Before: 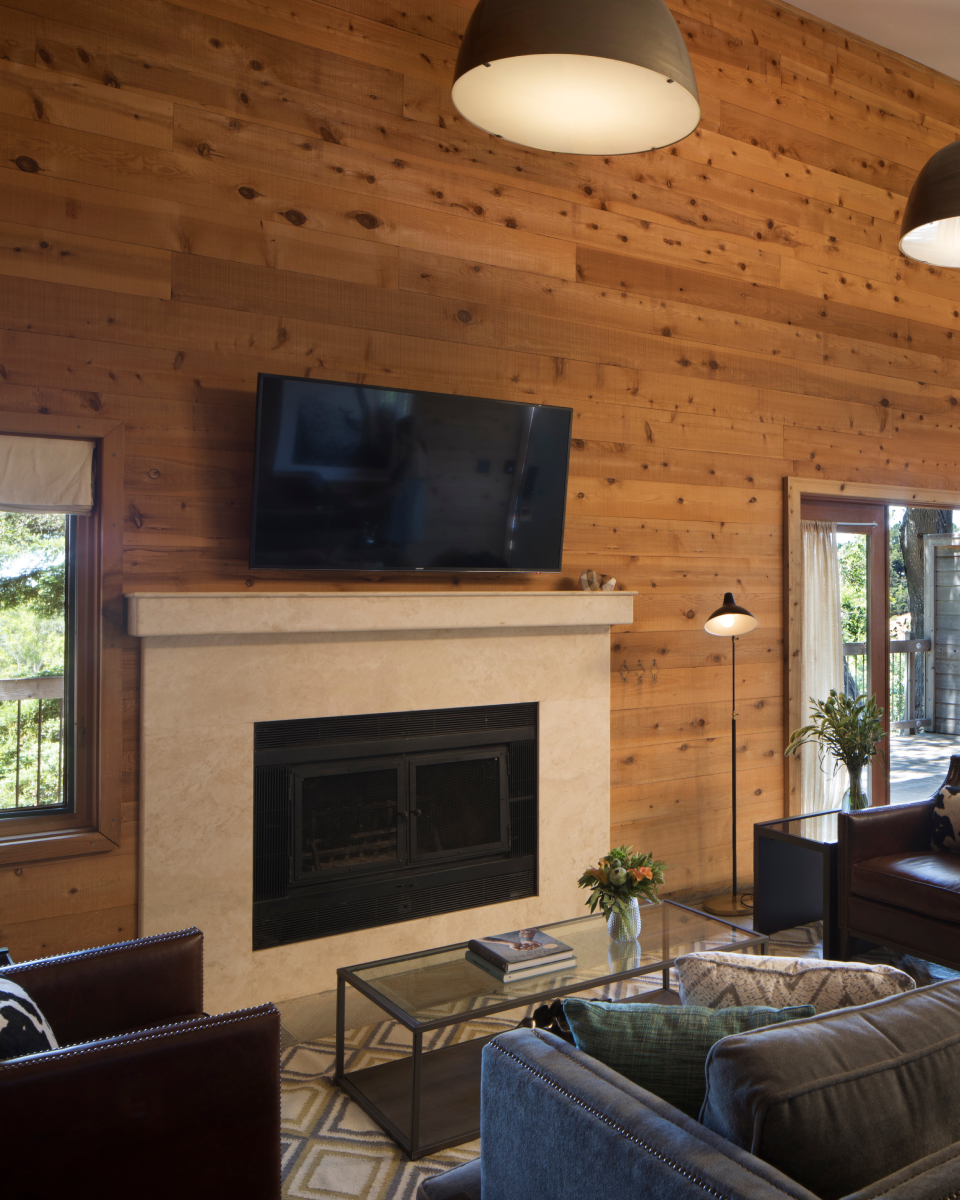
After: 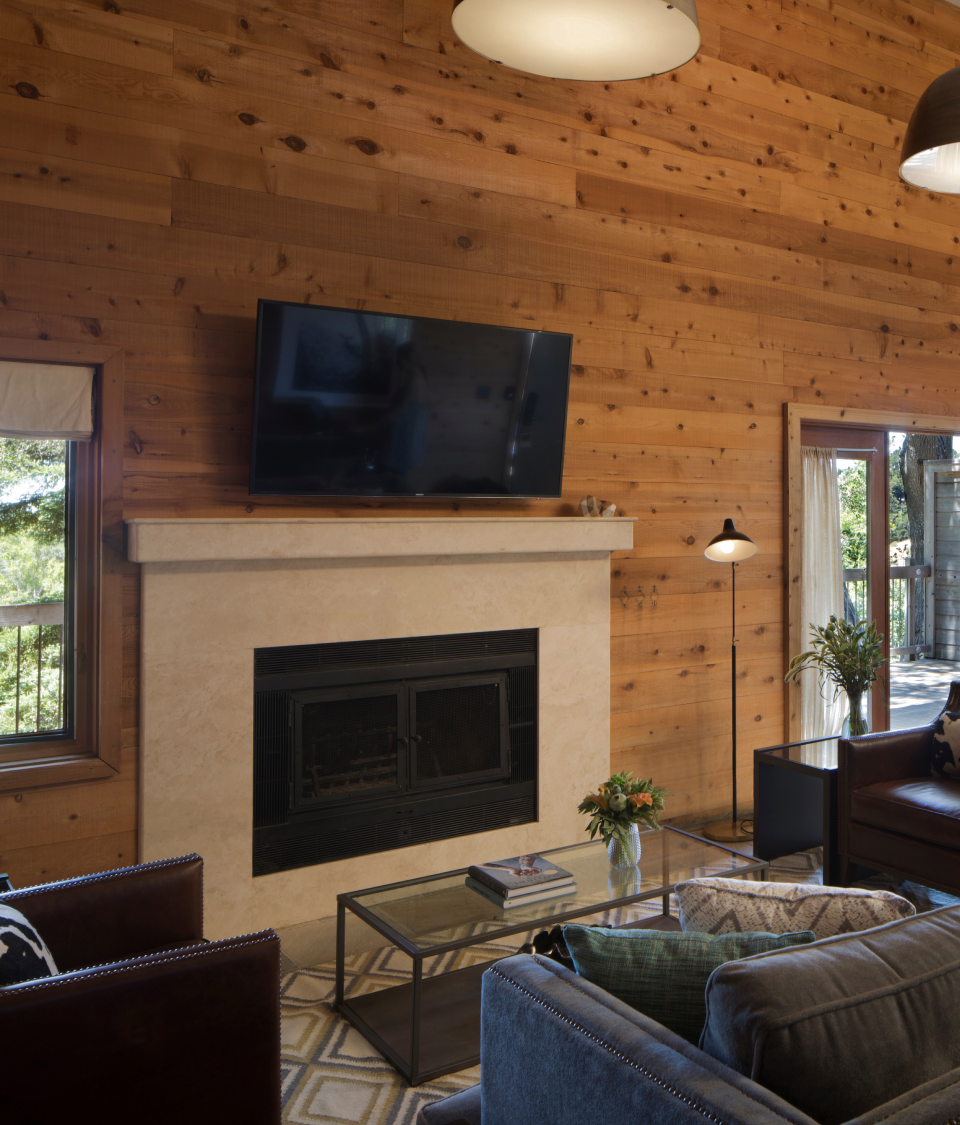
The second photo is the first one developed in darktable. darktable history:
rgb curve: curves: ch0 [(0, 0) (0.175, 0.154) (0.785, 0.663) (1, 1)]
crop and rotate: top 6.25%
